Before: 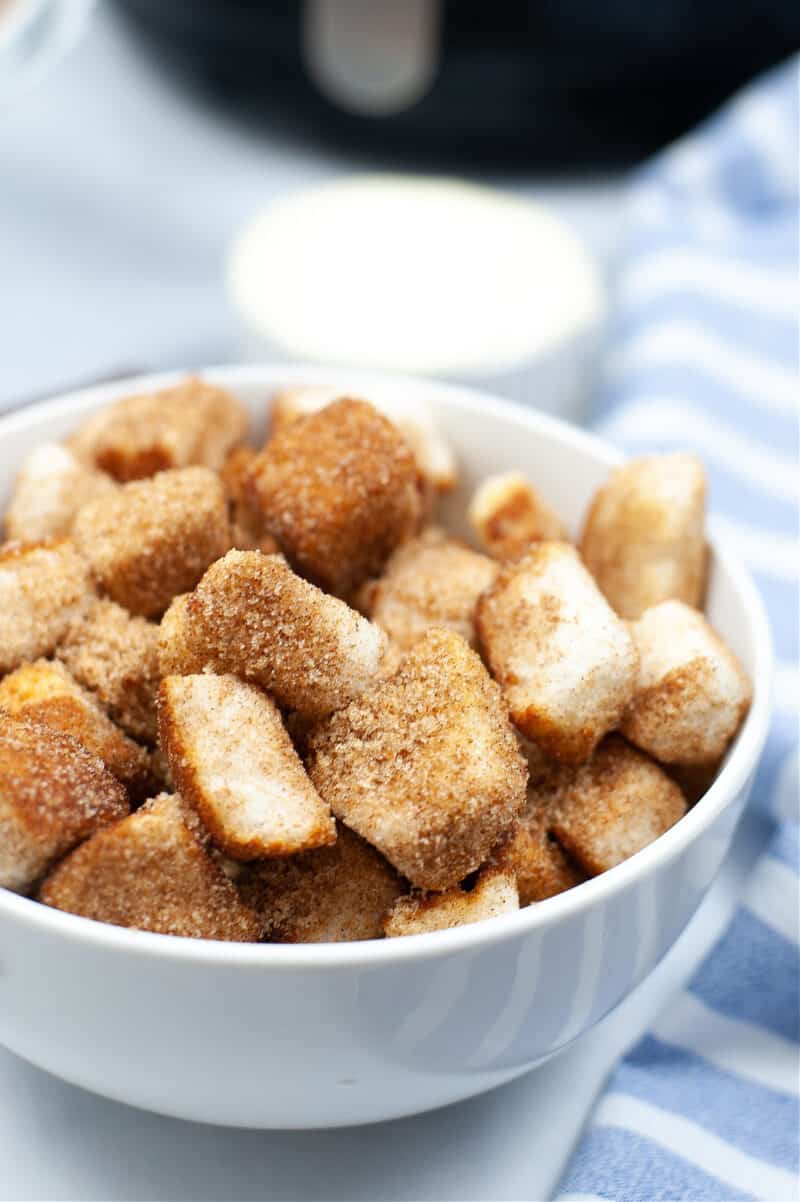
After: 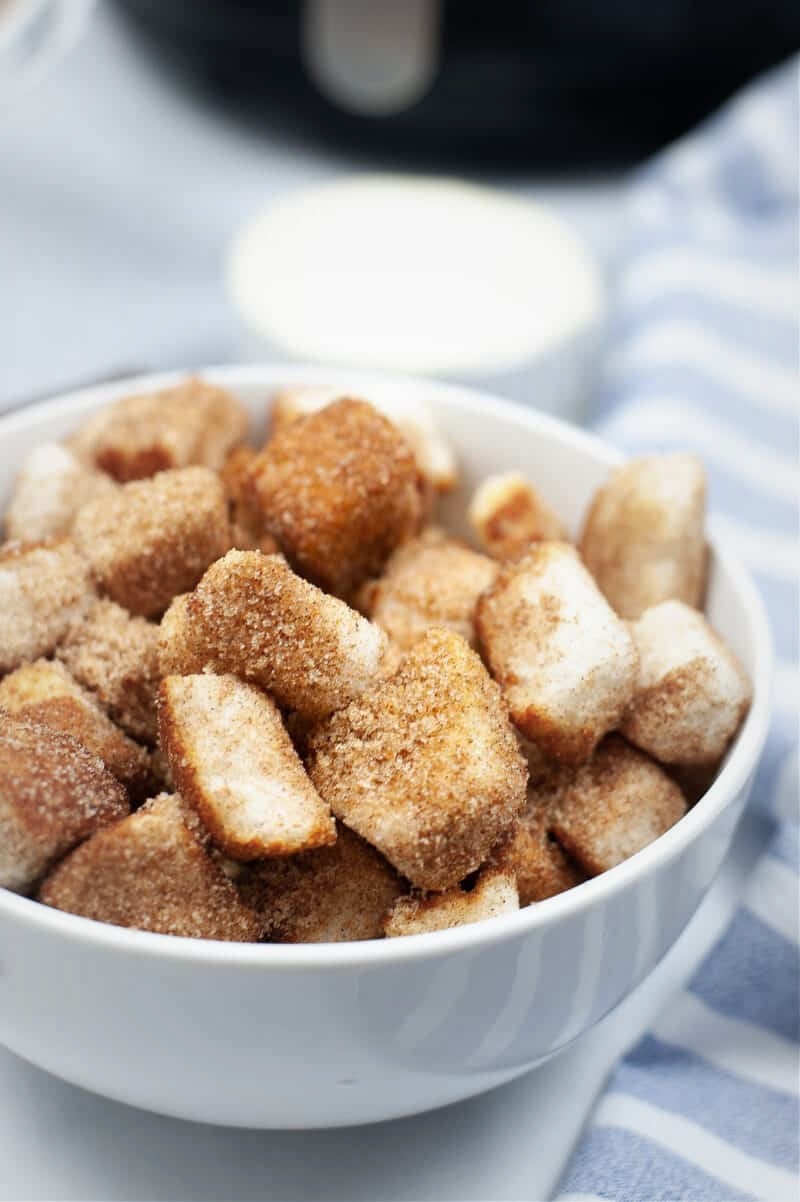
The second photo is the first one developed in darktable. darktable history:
vignetting: fall-off start 18.21%, fall-off radius 137.95%, brightness -0.207, center (-0.078, 0.066), width/height ratio 0.62, shape 0.59
